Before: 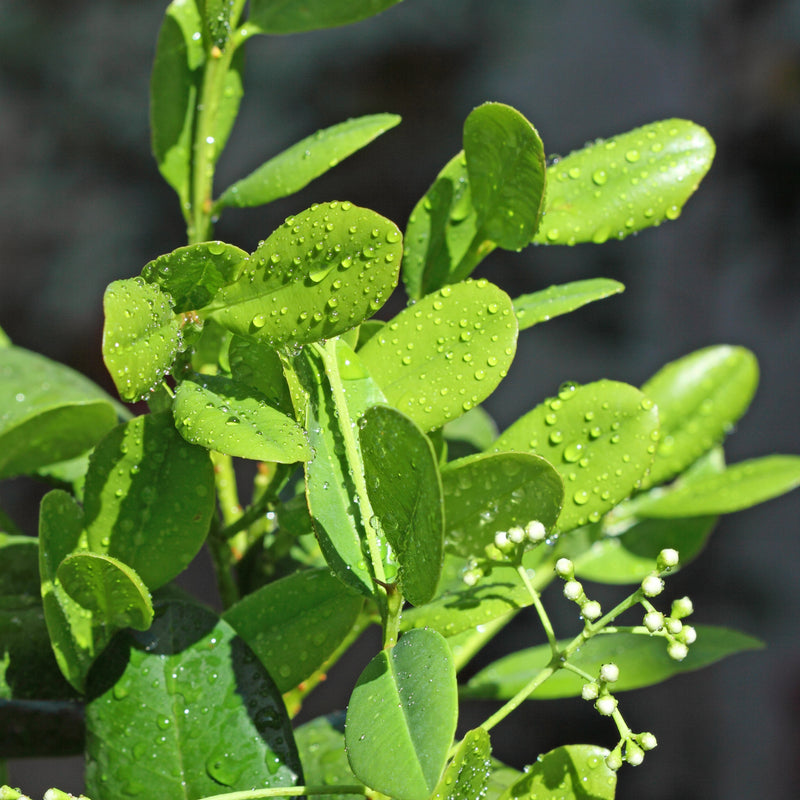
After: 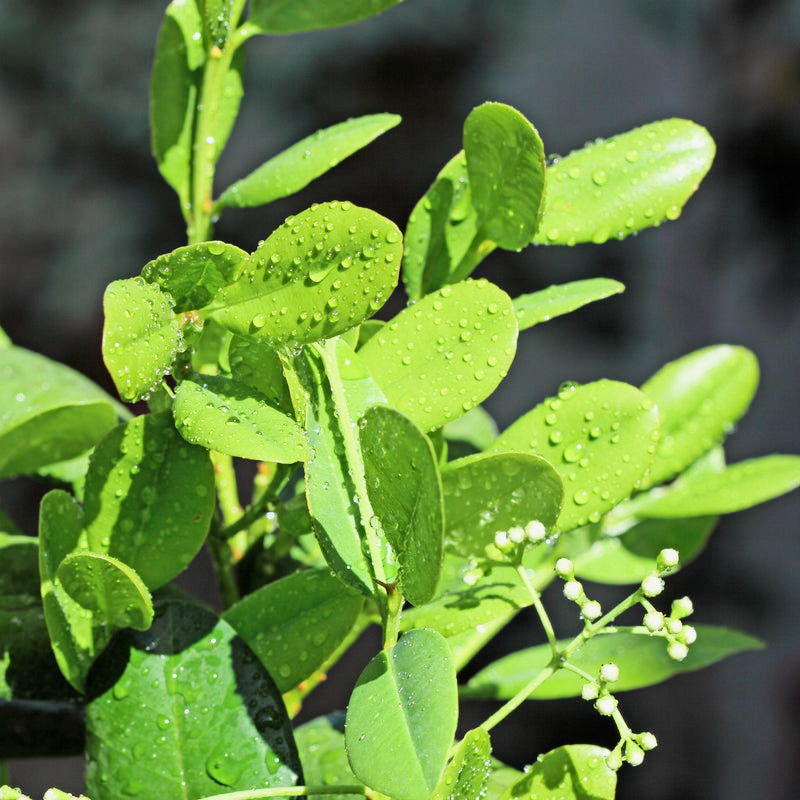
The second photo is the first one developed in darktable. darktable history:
exposure: exposure 0.603 EV, compensate exposure bias true, compensate highlight preservation false
filmic rgb: black relative exposure -16 EV, white relative exposure 5.33 EV, hardness 5.92, contrast 1.248
